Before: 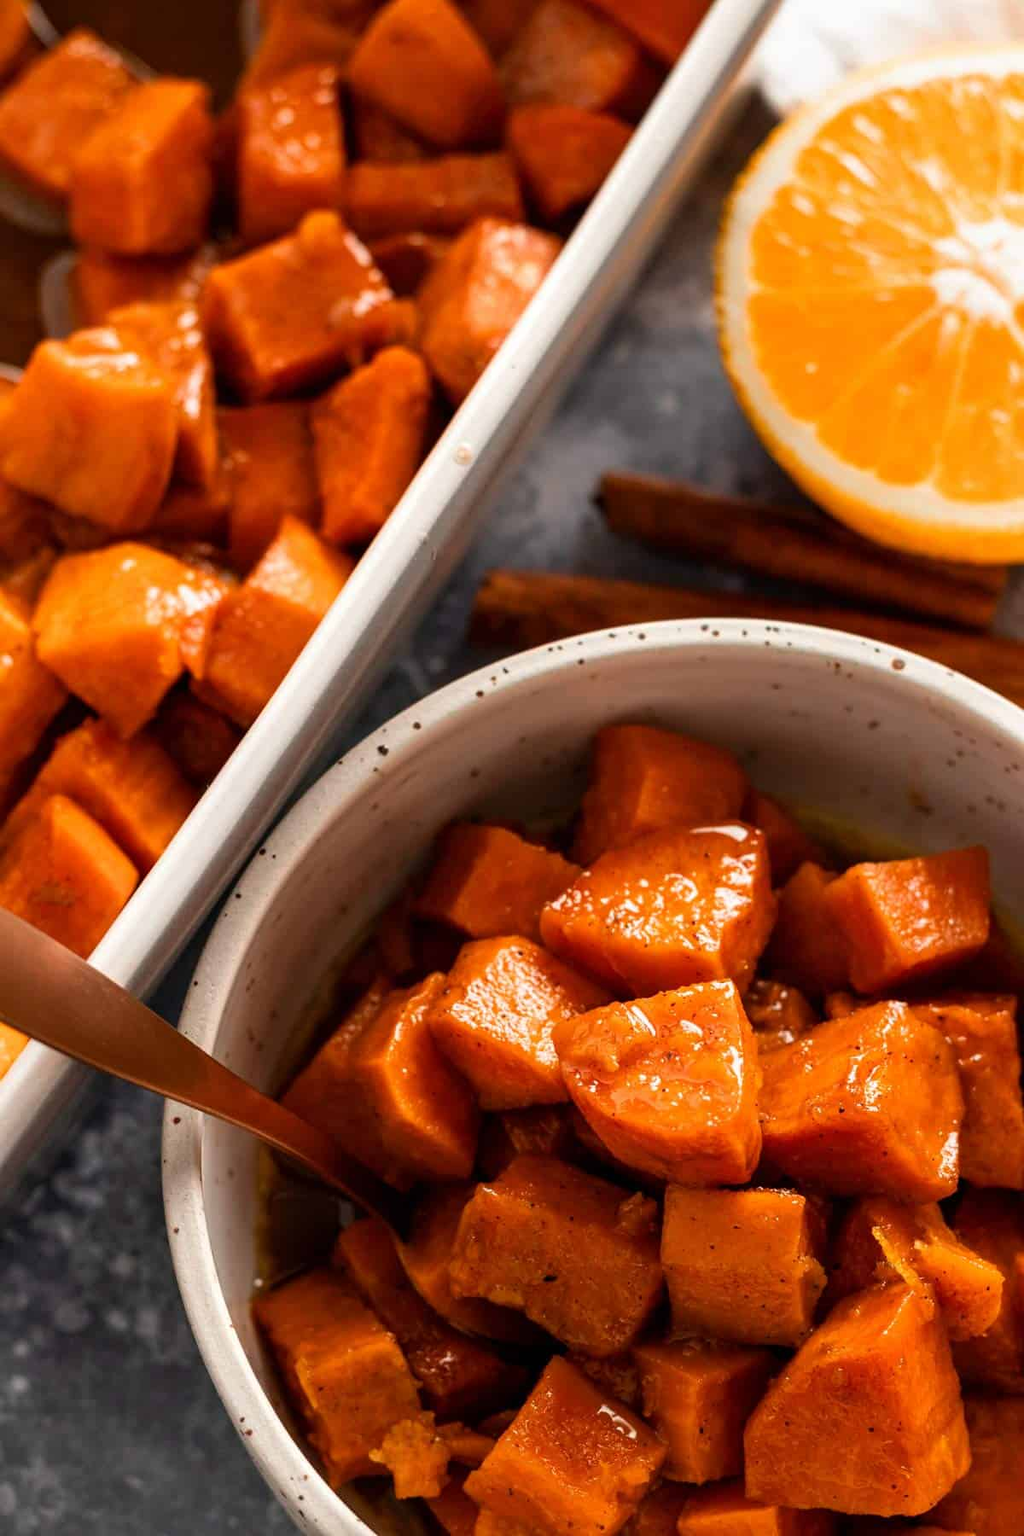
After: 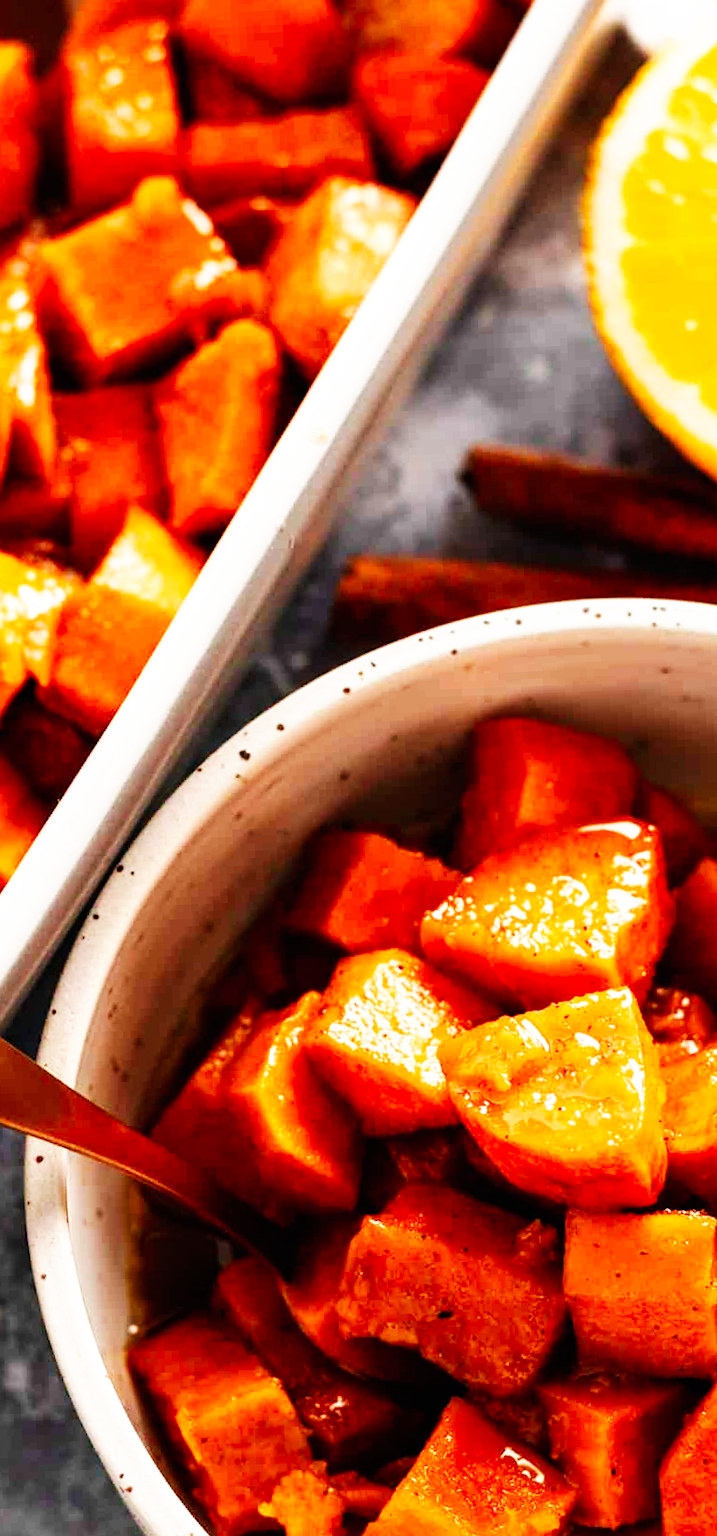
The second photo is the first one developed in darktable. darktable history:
crop and rotate: left 14.436%, right 18.898%
white balance: emerald 1
rotate and perspective: rotation -2.12°, lens shift (vertical) 0.009, lens shift (horizontal) -0.008, automatic cropping original format, crop left 0.036, crop right 0.964, crop top 0.05, crop bottom 0.959
base curve: curves: ch0 [(0, 0) (0.007, 0.004) (0.027, 0.03) (0.046, 0.07) (0.207, 0.54) (0.442, 0.872) (0.673, 0.972) (1, 1)], preserve colors none
